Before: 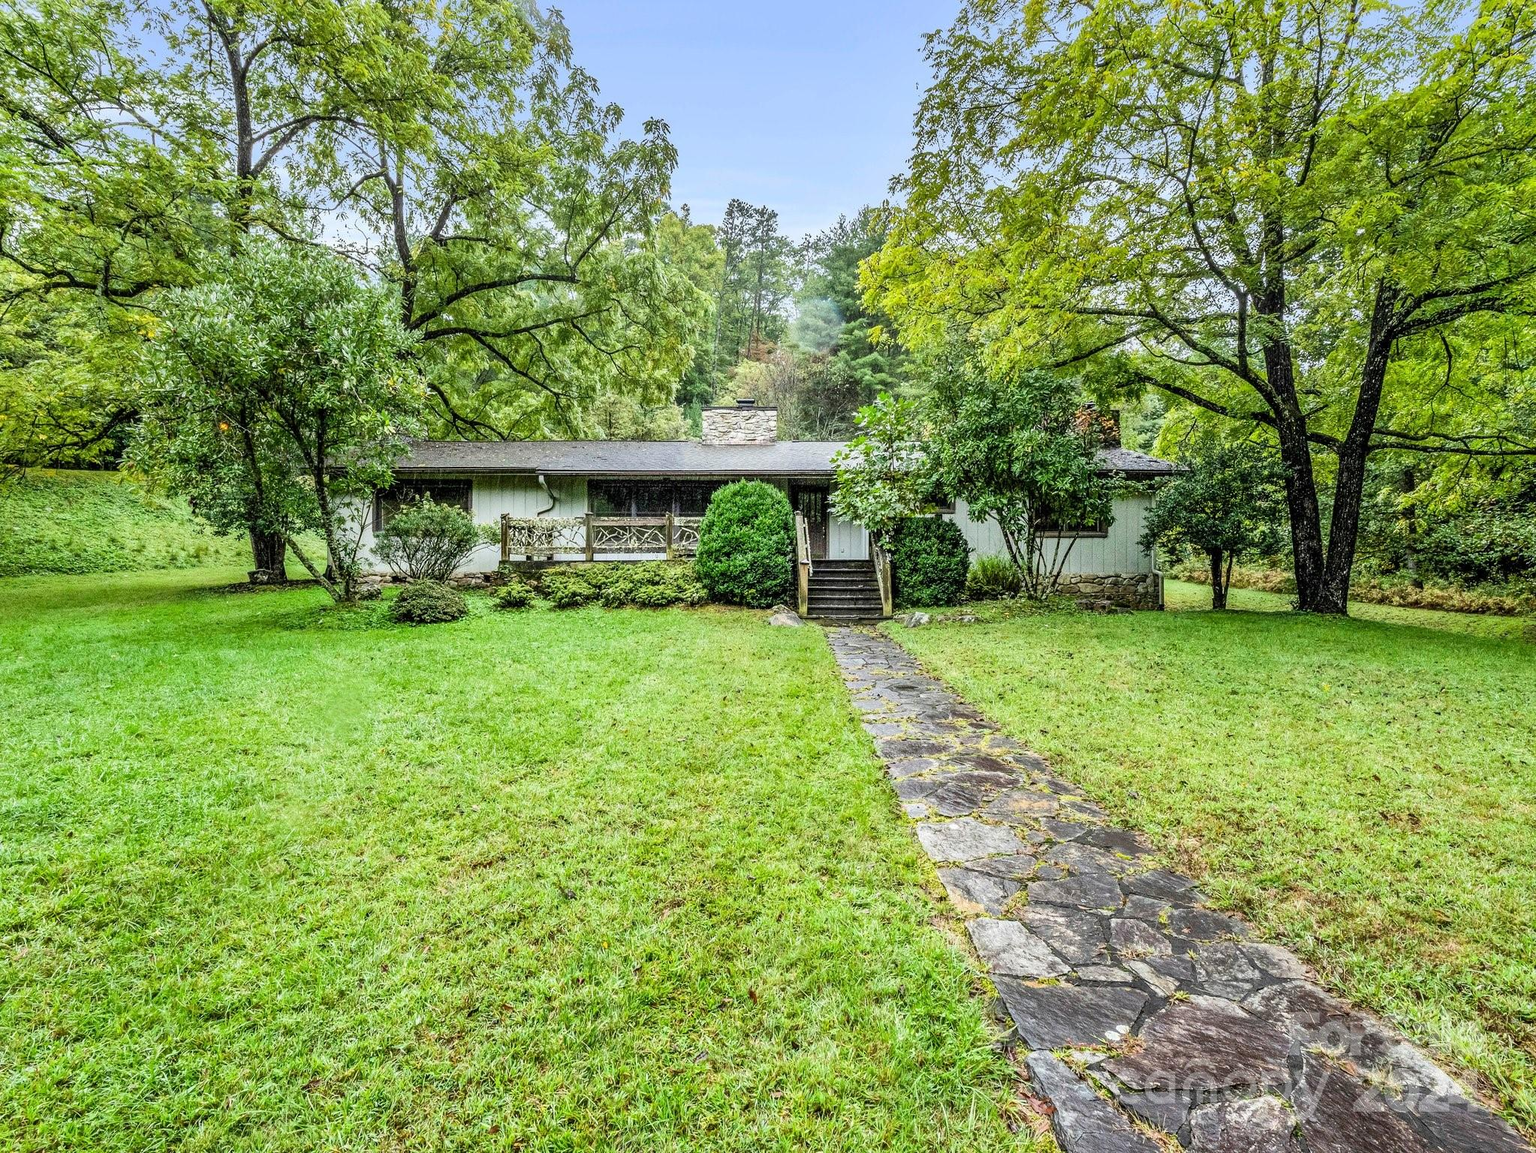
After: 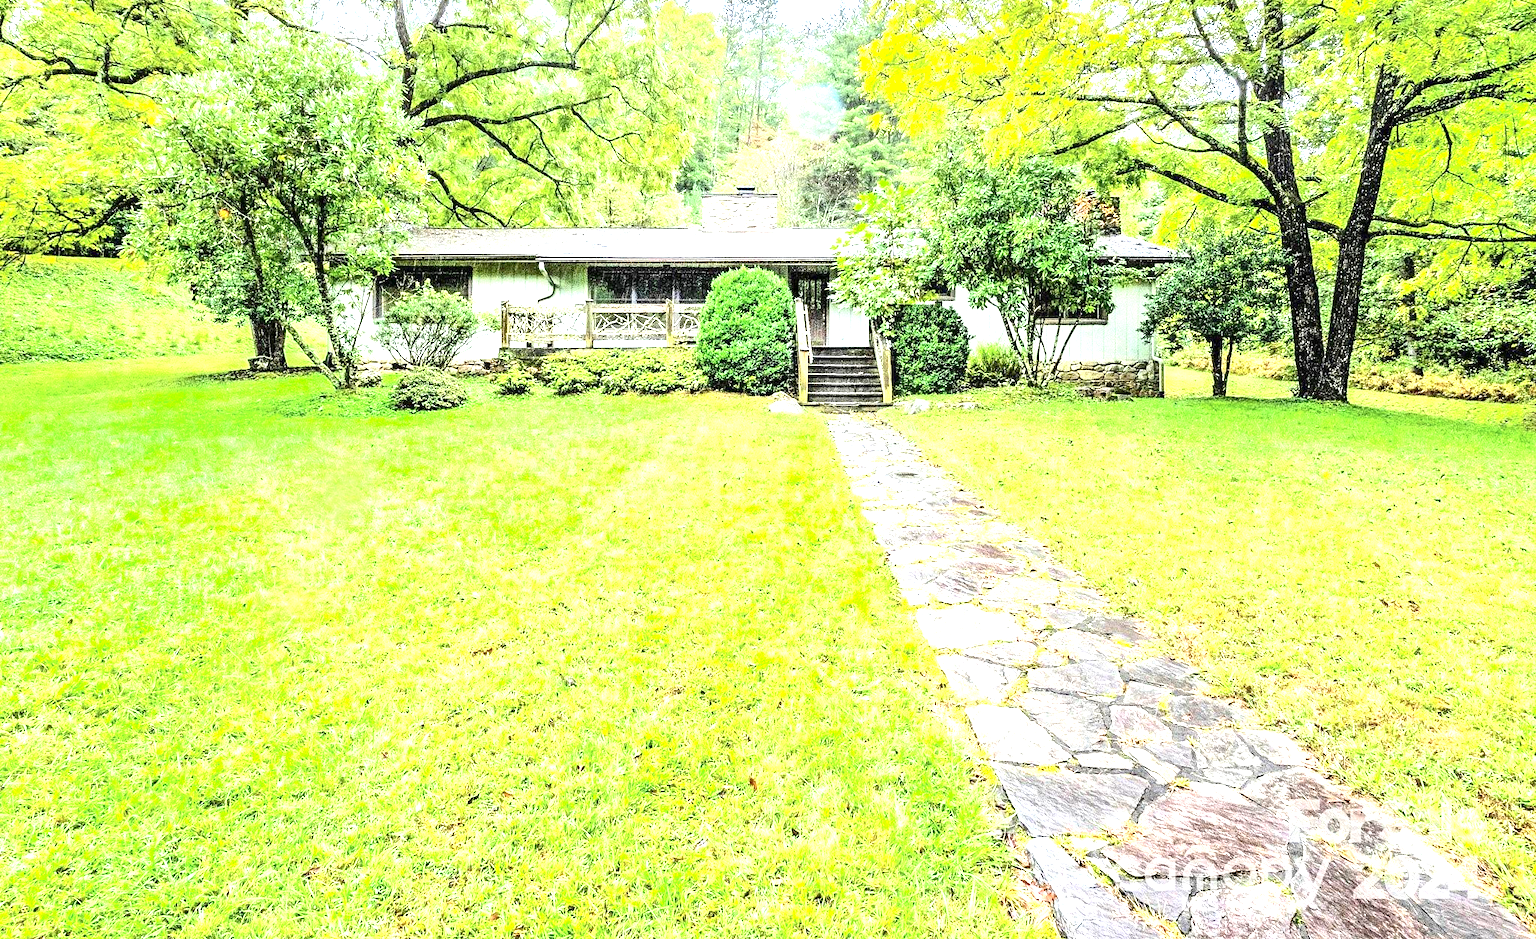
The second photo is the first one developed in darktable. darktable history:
crop and rotate: top 18.507%
exposure: exposure 2 EV, compensate highlight preservation false
contrast brightness saturation: contrast 0.24, brightness 0.09
